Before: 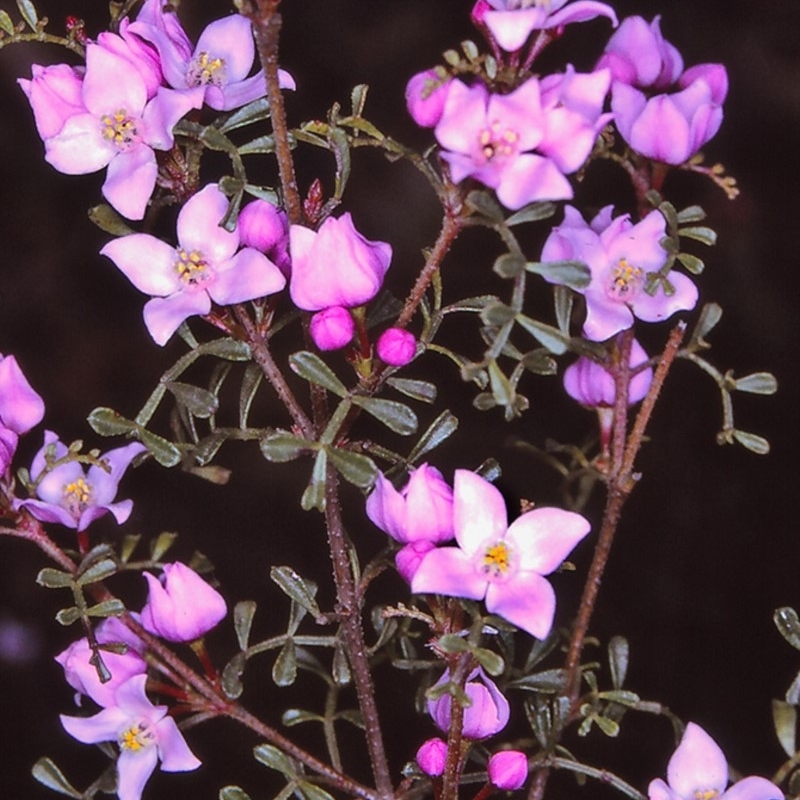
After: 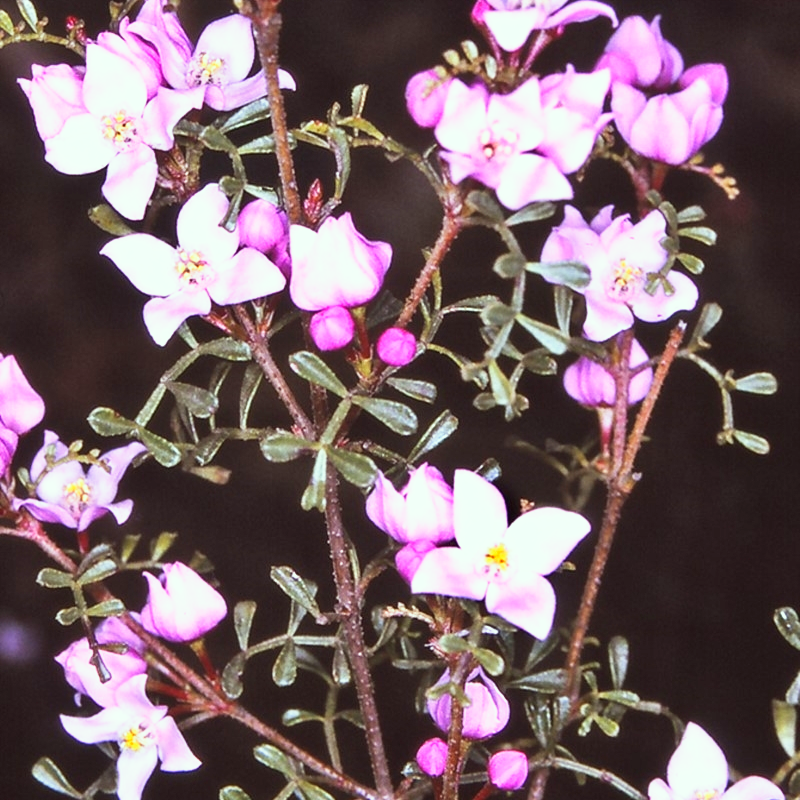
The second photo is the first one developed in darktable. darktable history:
color correction: highlights a* -7.83, highlights b* 3.17
base curve: curves: ch0 [(0, 0) (0.495, 0.917) (1, 1)], preserve colors none
